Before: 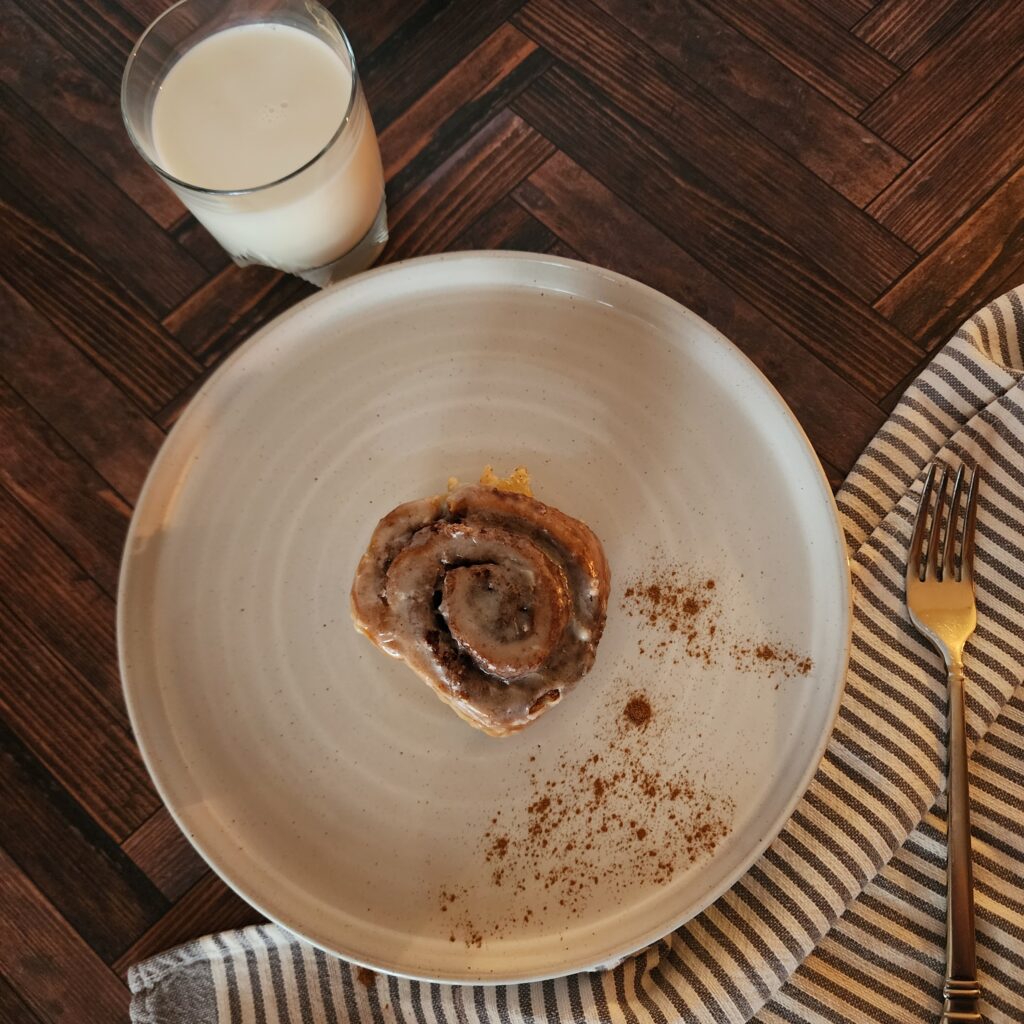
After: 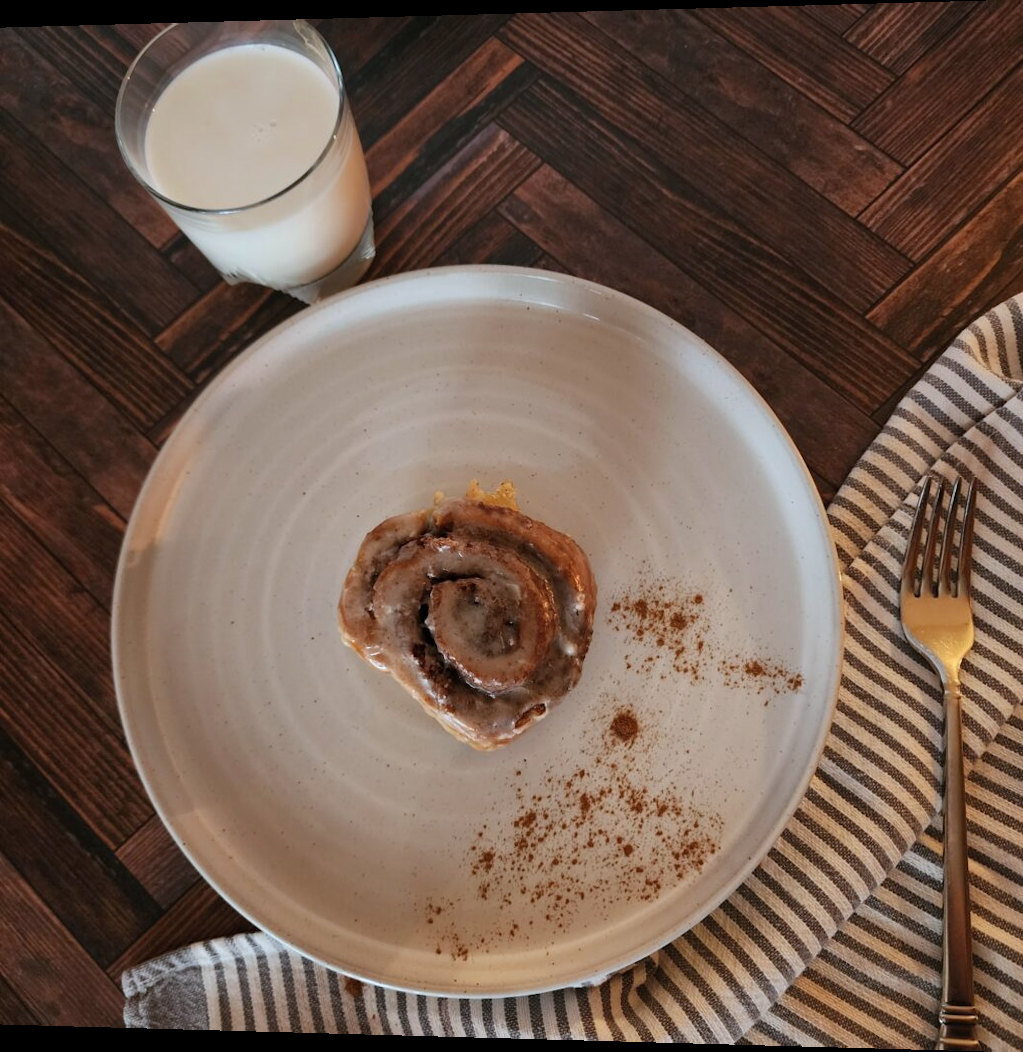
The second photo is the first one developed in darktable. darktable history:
rotate and perspective: lens shift (horizontal) -0.055, automatic cropping off
color correction: highlights a* -0.772, highlights b* -8.92
